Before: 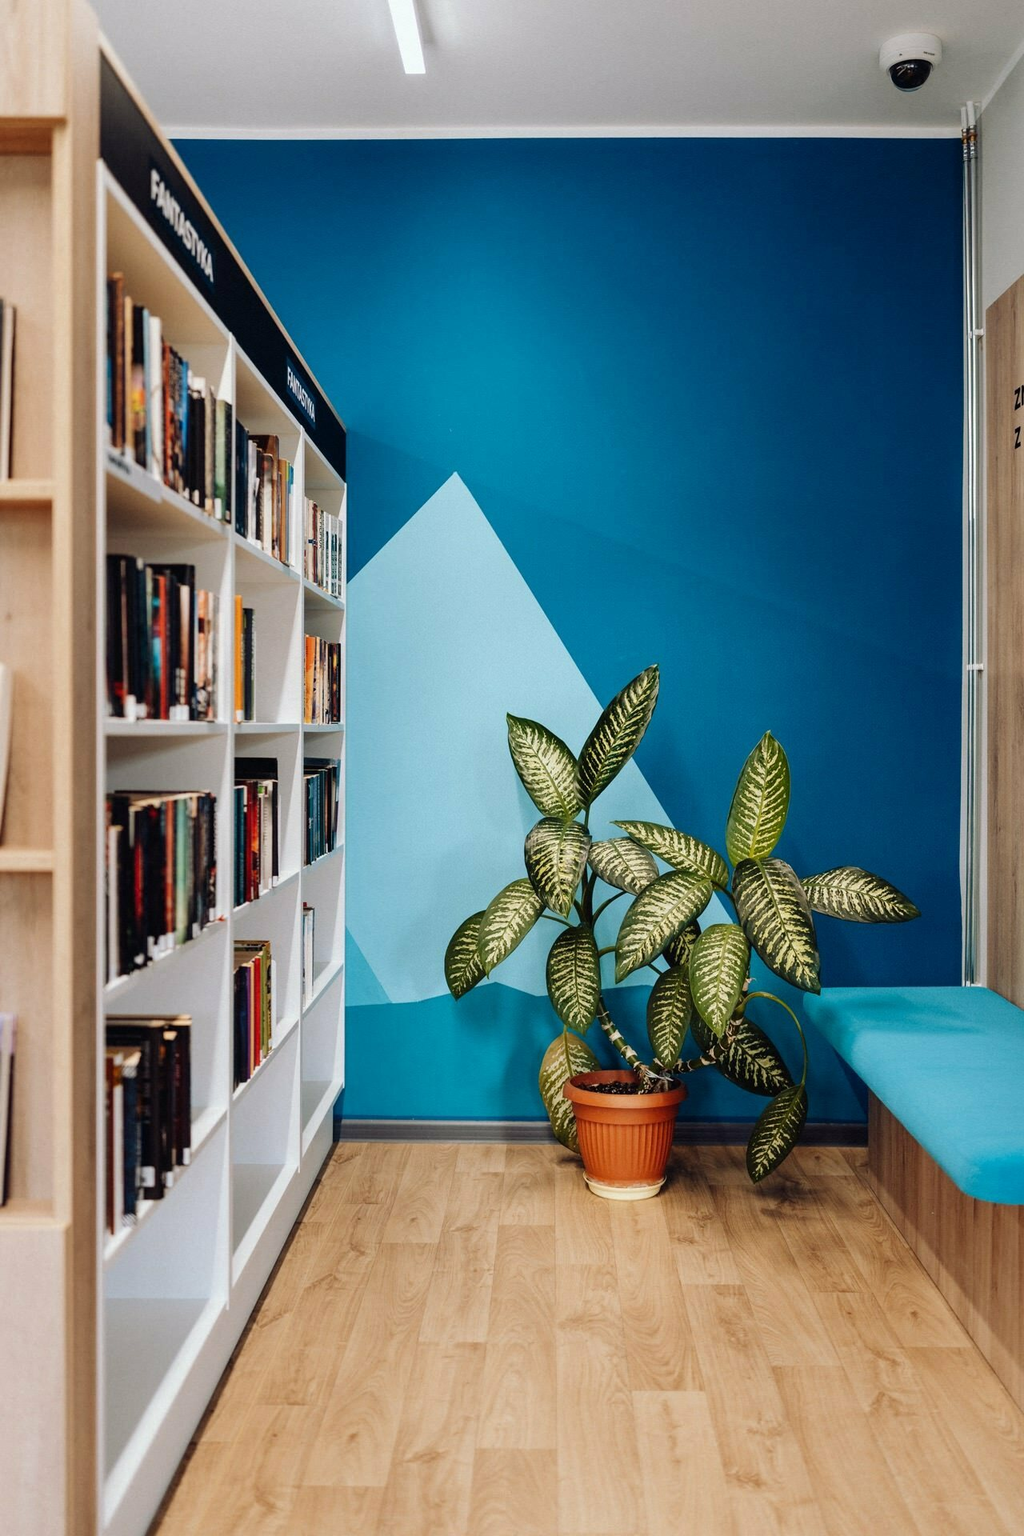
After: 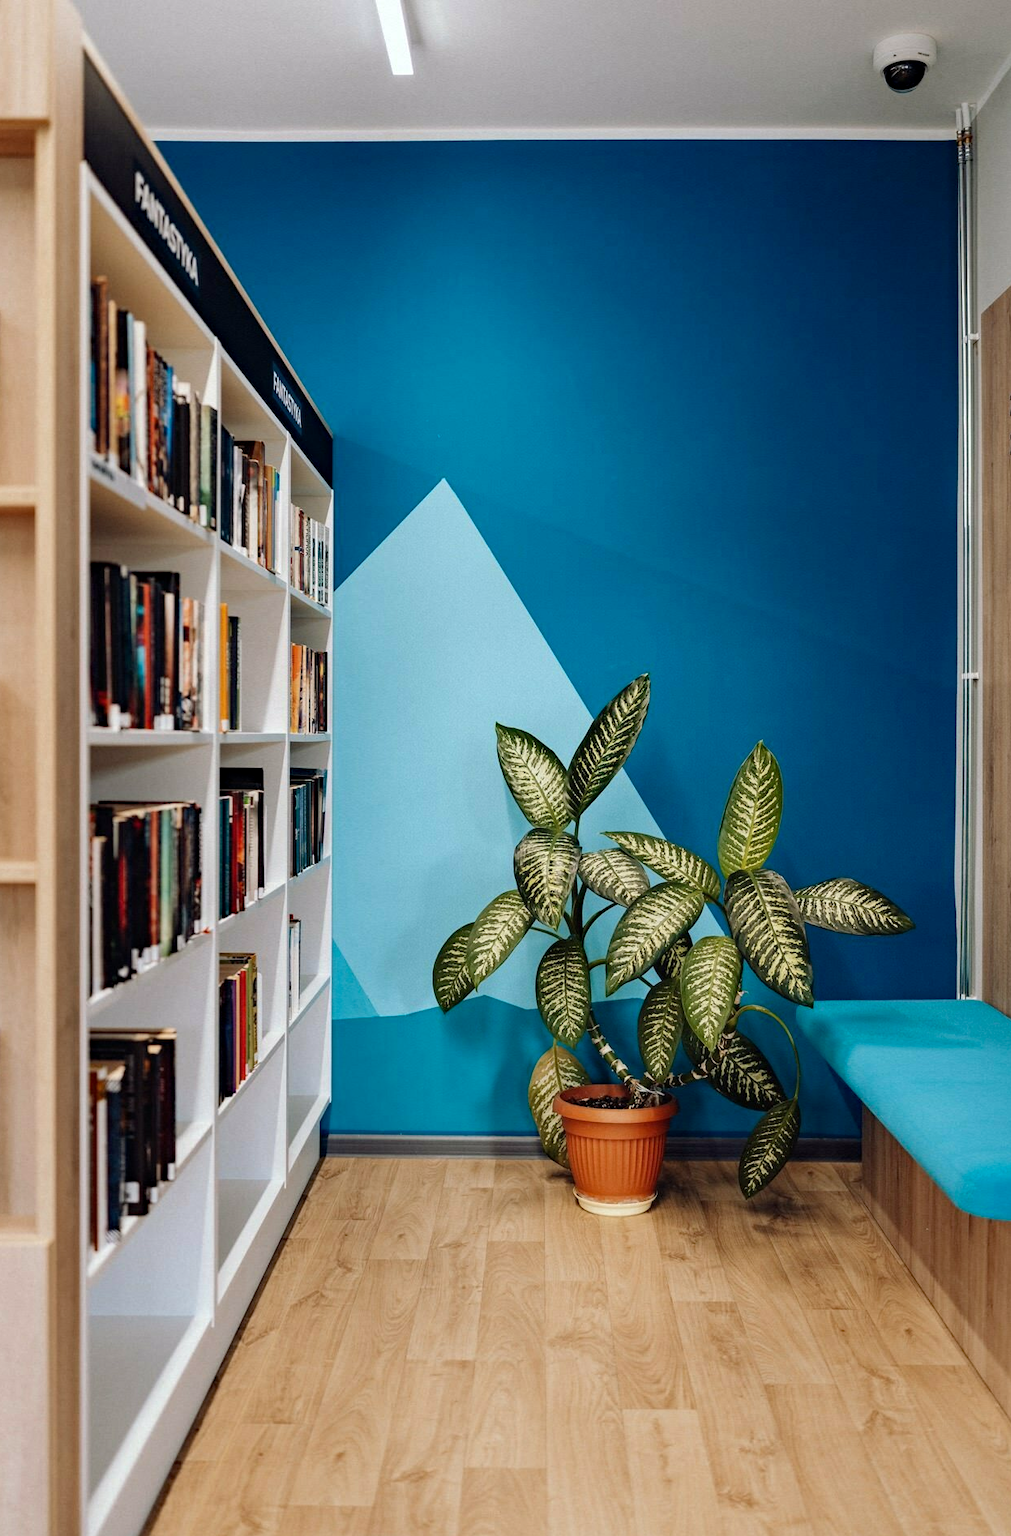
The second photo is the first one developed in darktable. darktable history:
color zones: curves: ch0 [(0.224, 0.526) (0.75, 0.5)]; ch1 [(0.055, 0.526) (0.224, 0.761) (0.377, 0.526) (0.75, 0.5)], mix -119.59%
crop and rotate: left 1.755%, right 0.691%, bottom 1.293%
haze removal: compatibility mode true, adaptive false
